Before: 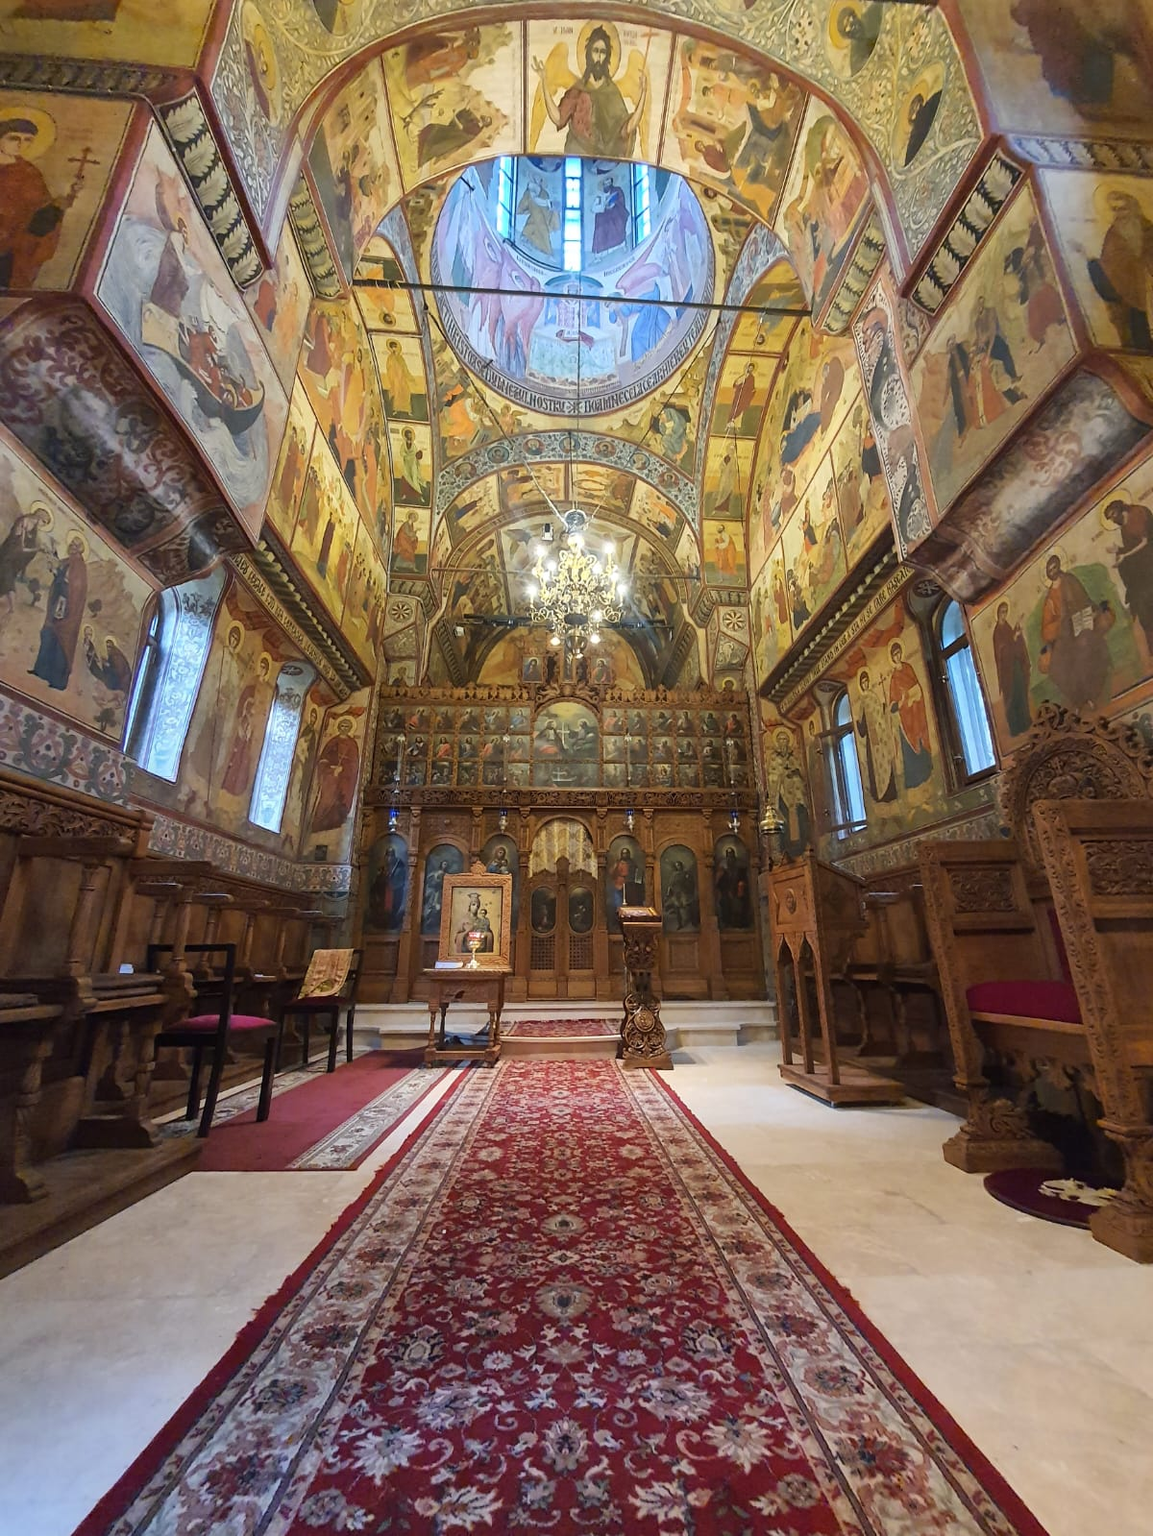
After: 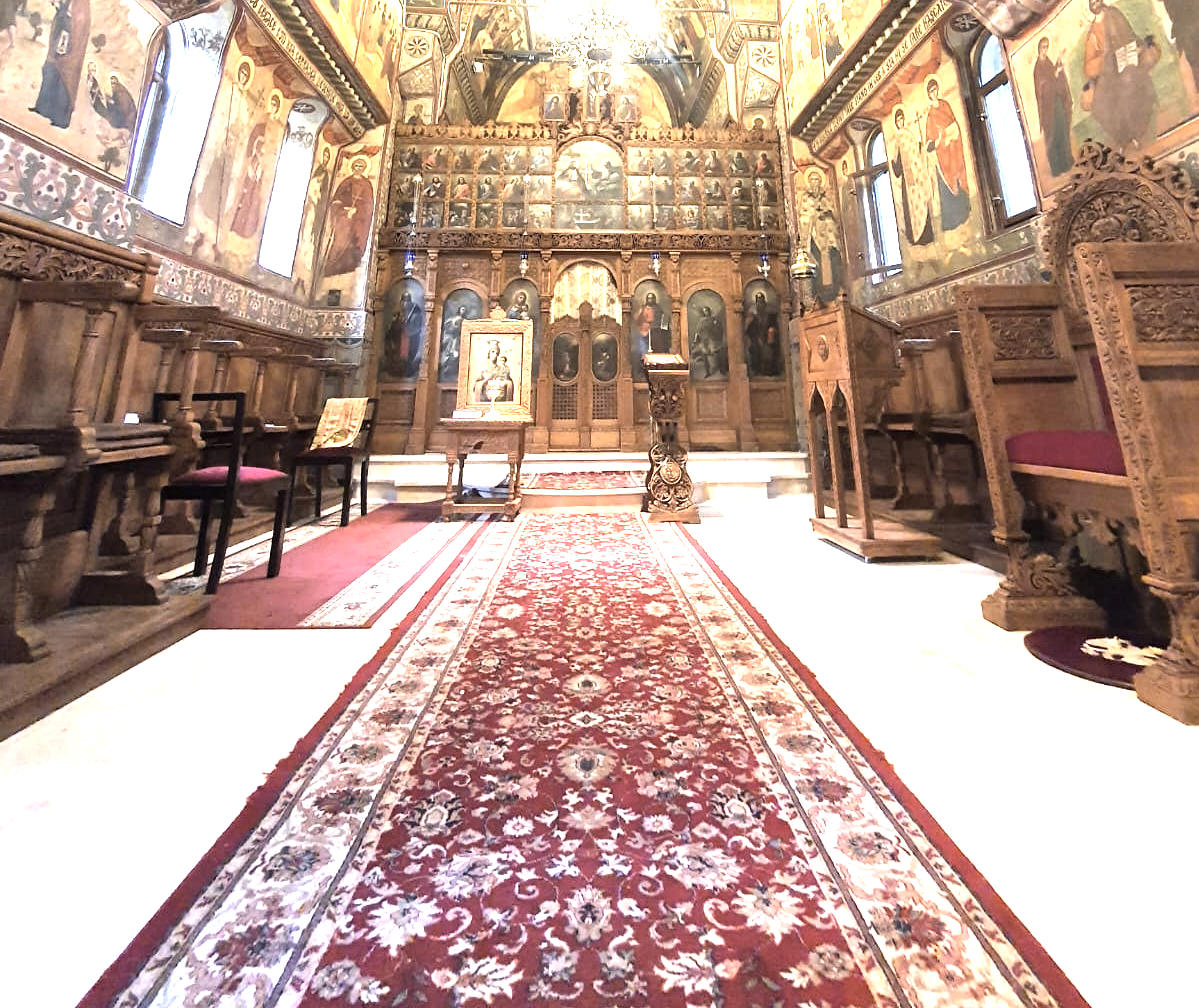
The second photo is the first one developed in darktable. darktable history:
crop and rotate: top 36.948%
tone equalizer: -8 EV -0.756 EV, -7 EV -0.671 EV, -6 EV -0.561 EV, -5 EV -0.425 EV, -3 EV 0.379 EV, -2 EV 0.6 EV, -1 EV 0.7 EV, +0 EV 0.744 EV
color correction: highlights a* 5.57, highlights b* 5.21, saturation 0.664
exposure: black level correction 0.001, exposure 1.398 EV, compensate exposure bias true, compensate highlight preservation false
